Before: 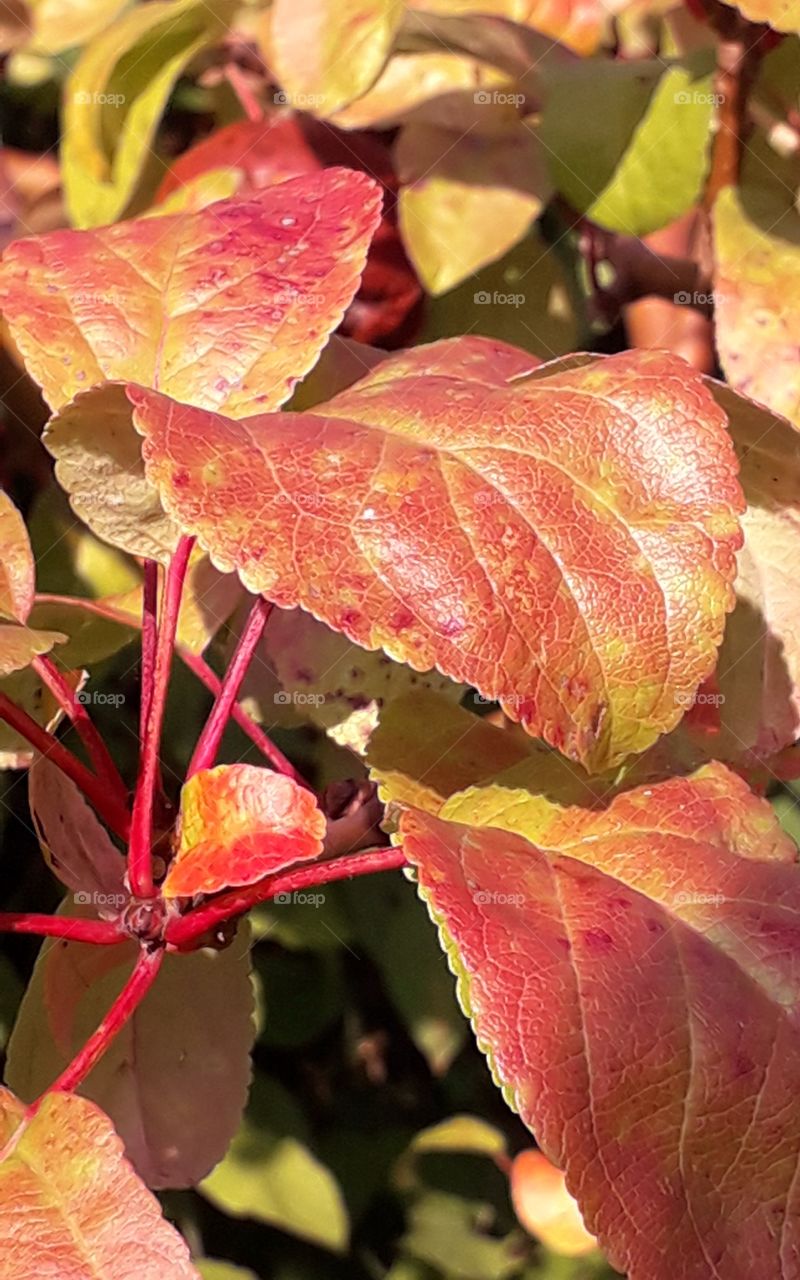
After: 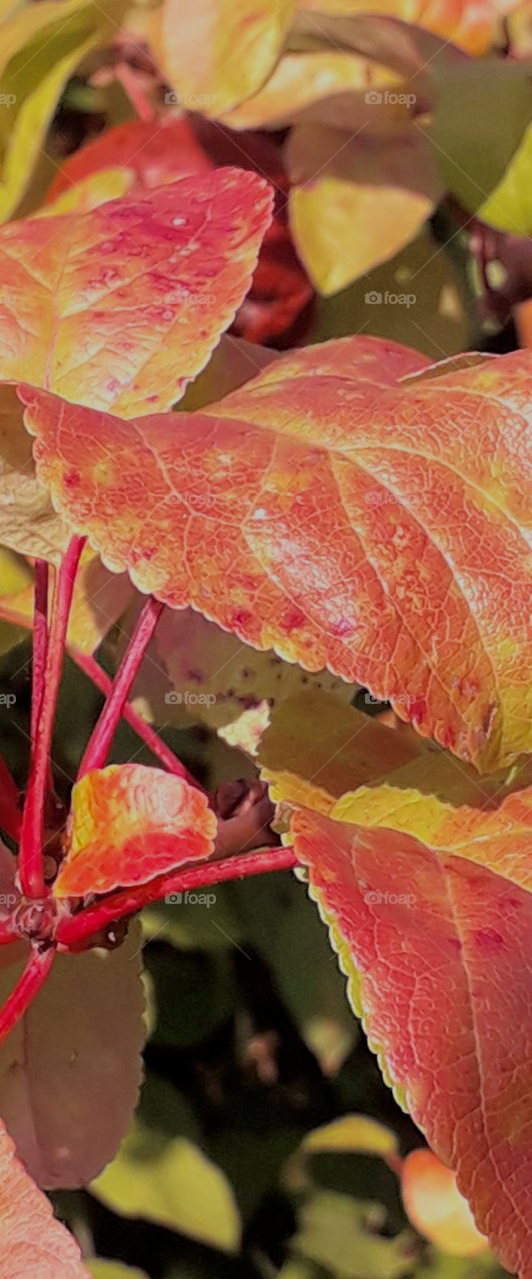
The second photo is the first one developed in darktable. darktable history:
filmic rgb: middle gray luminance 4.12%, black relative exposure -13.06 EV, white relative exposure 5.01 EV, target black luminance 0%, hardness 5.18, latitude 59.62%, contrast 0.763, highlights saturation mix 5.88%, shadows ↔ highlights balance 25.66%, color science v6 (2022)
crop and rotate: left 13.744%, right 19.64%
